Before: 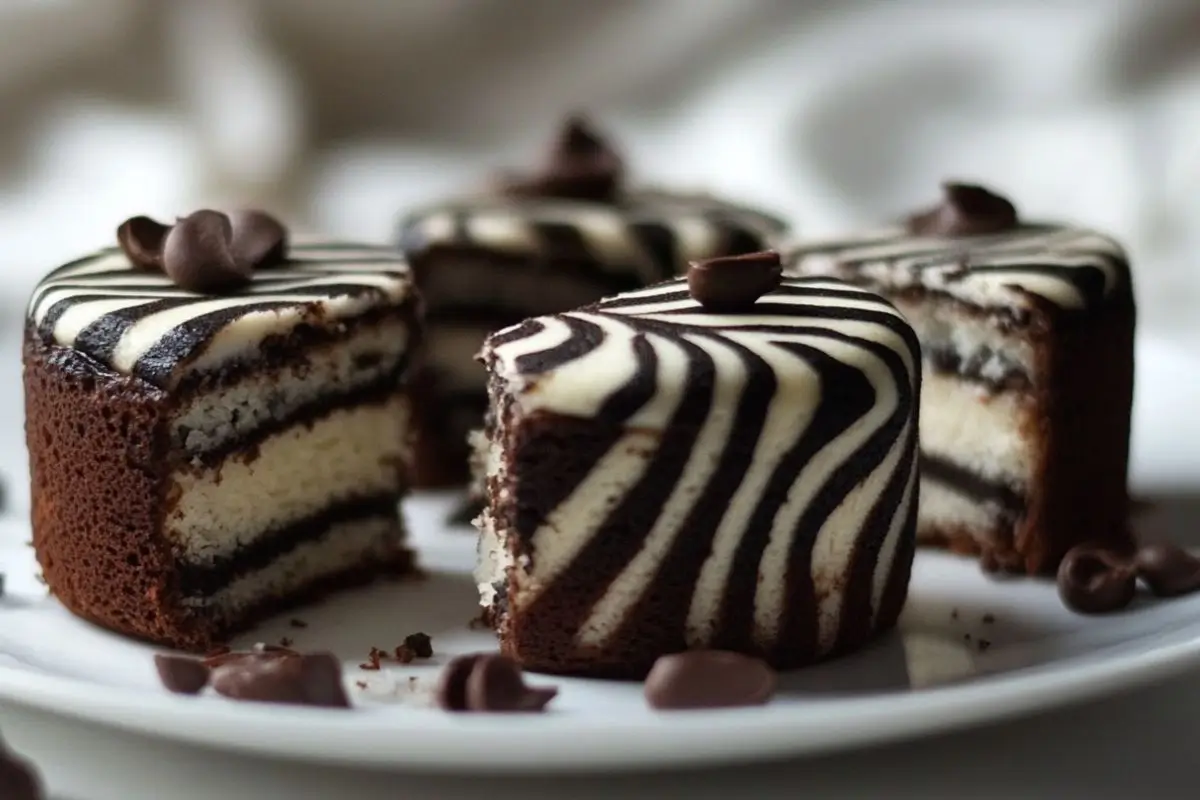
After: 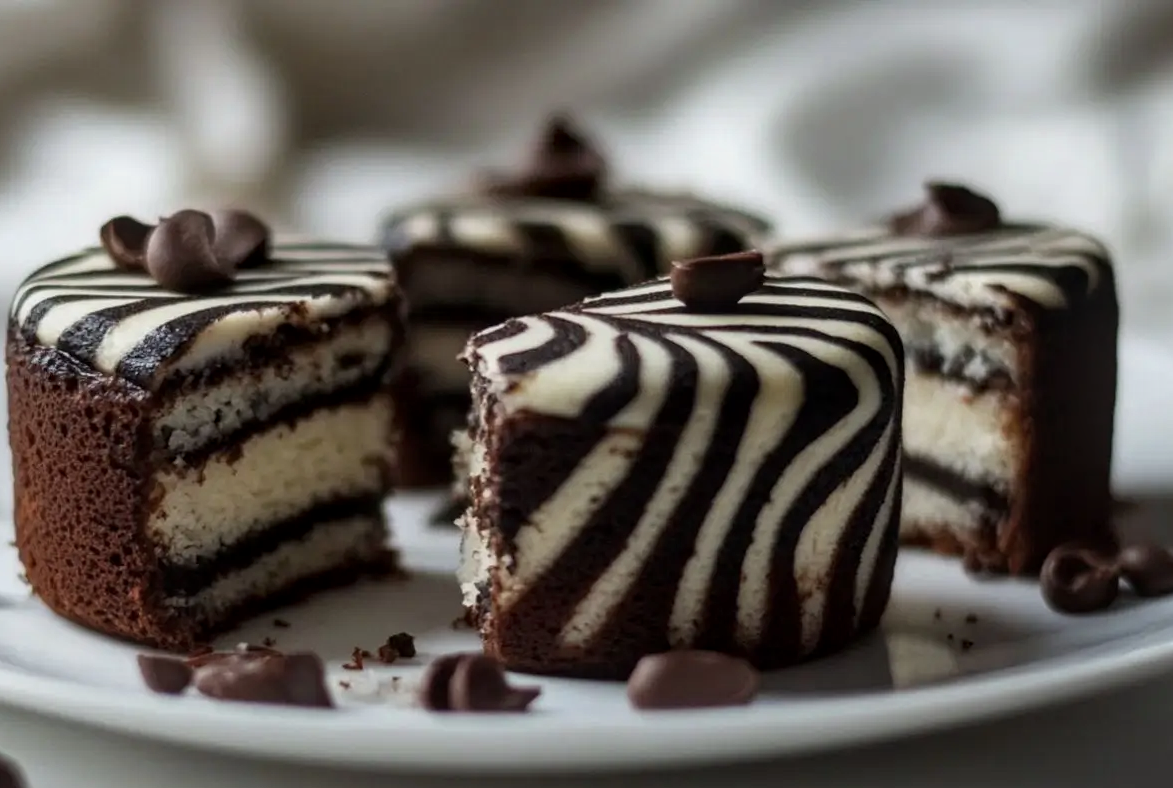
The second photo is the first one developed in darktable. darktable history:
local contrast: on, module defaults
crop and rotate: left 1.465%, right 0.718%, bottom 1.5%
exposure: exposure -0.236 EV, compensate highlight preservation false
